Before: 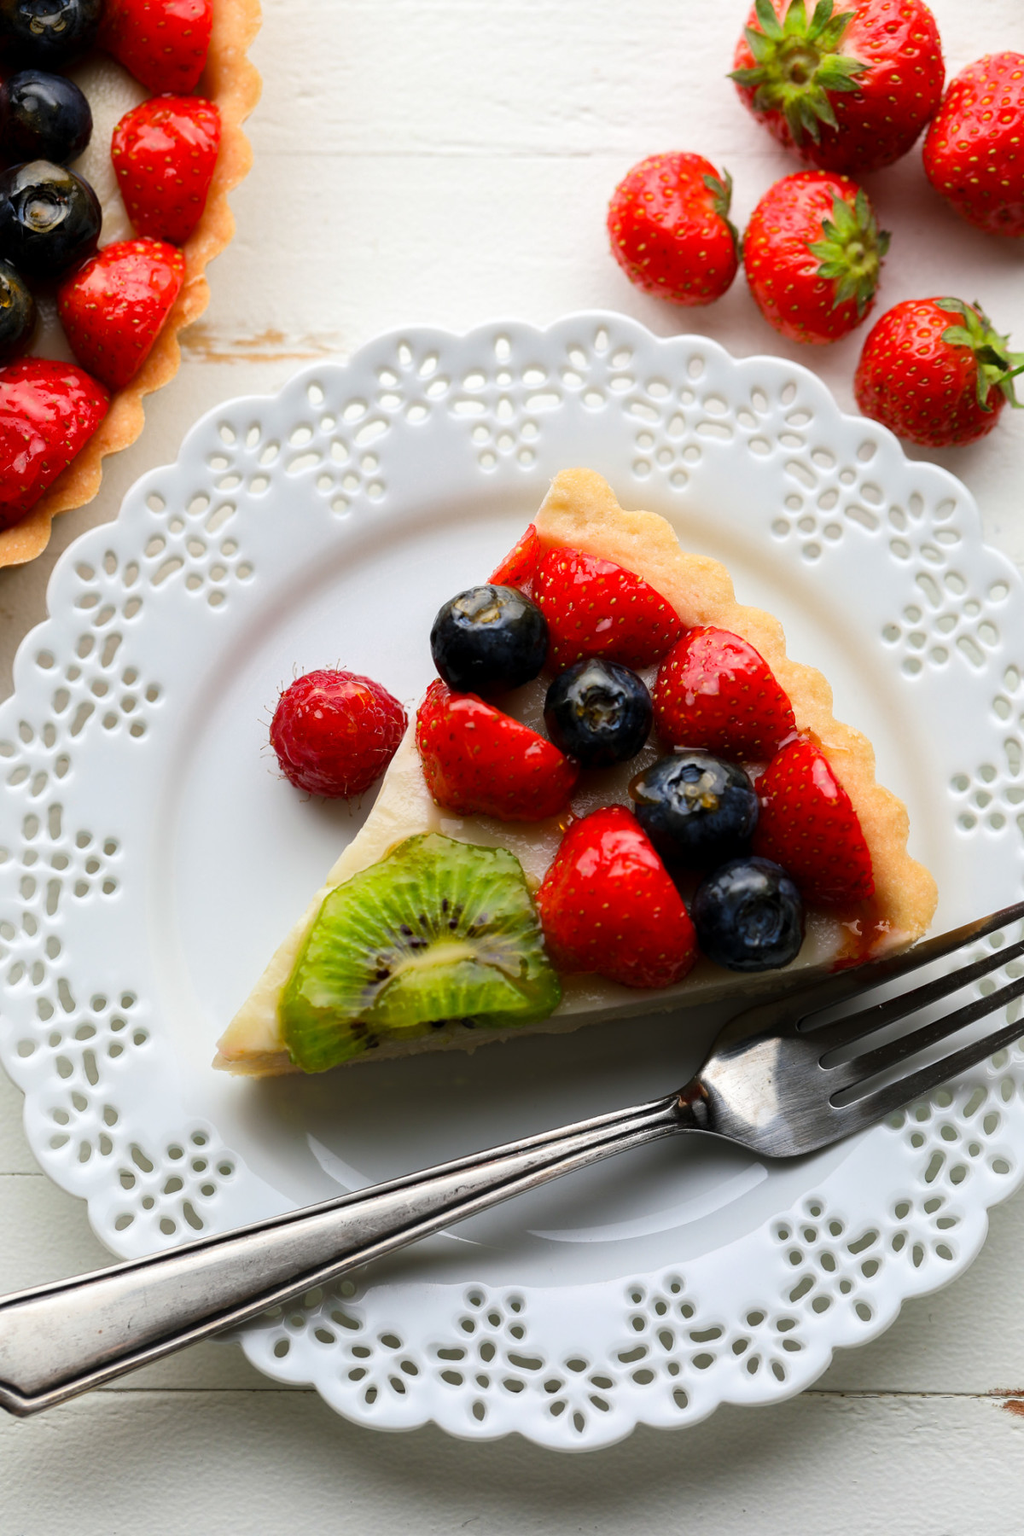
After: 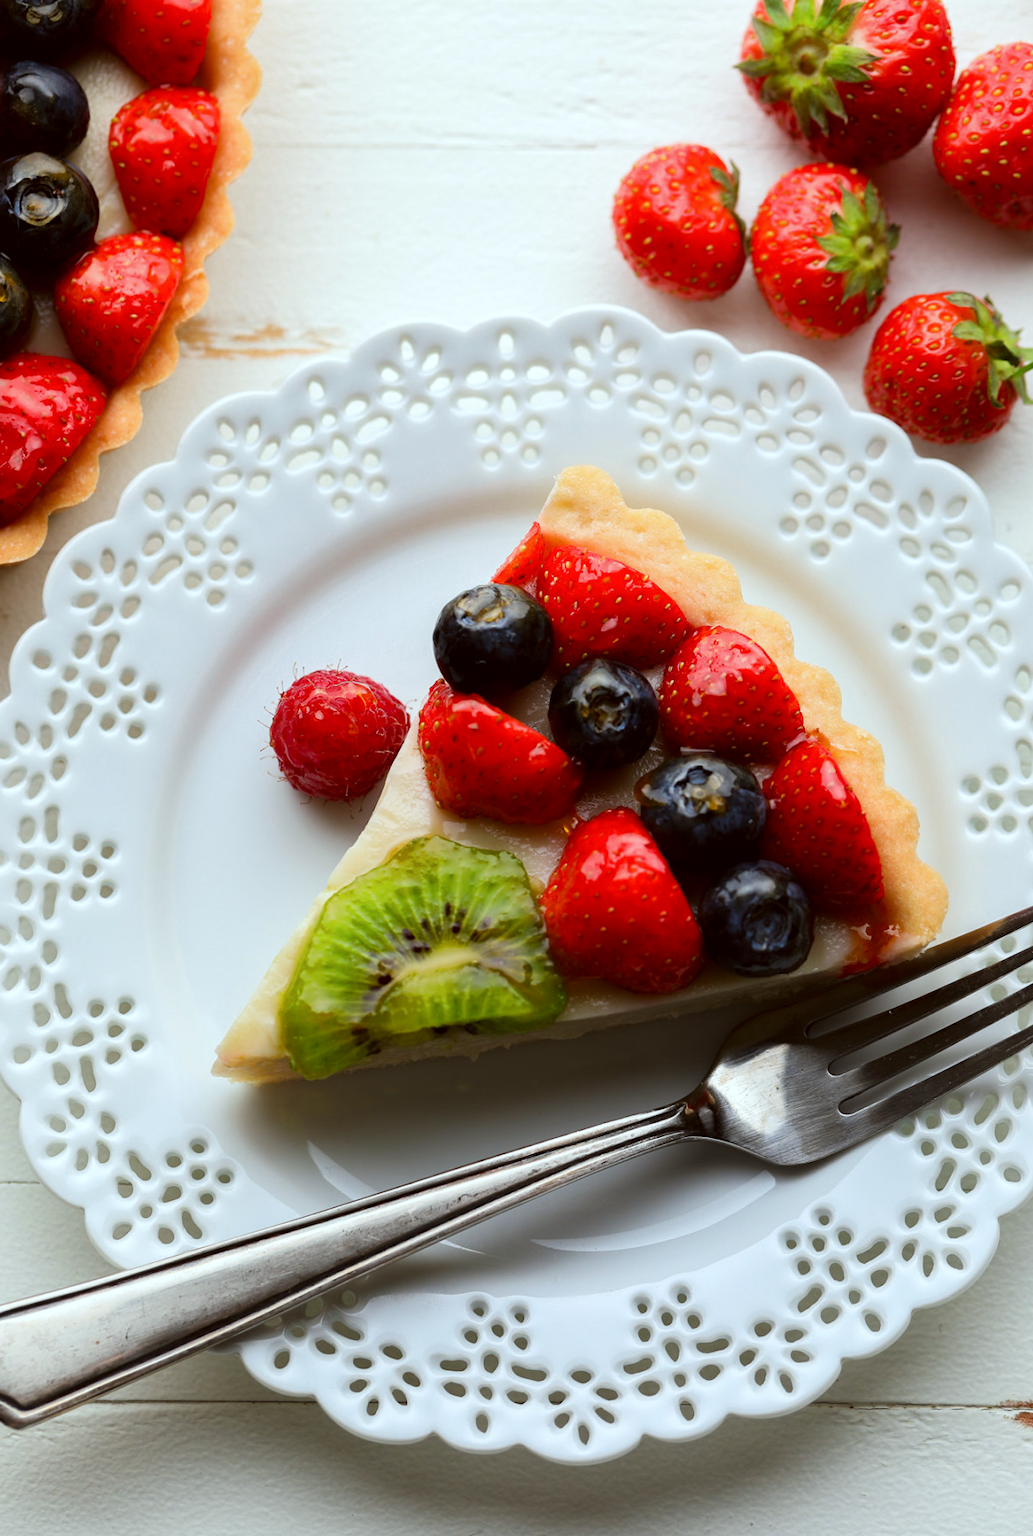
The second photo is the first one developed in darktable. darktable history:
crop: left 0.463%, top 0.688%, right 0.192%, bottom 0.855%
color correction: highlights a* -4.88, highlights b* -4.33, shadows a* 4.16, shadows b* 4.34
